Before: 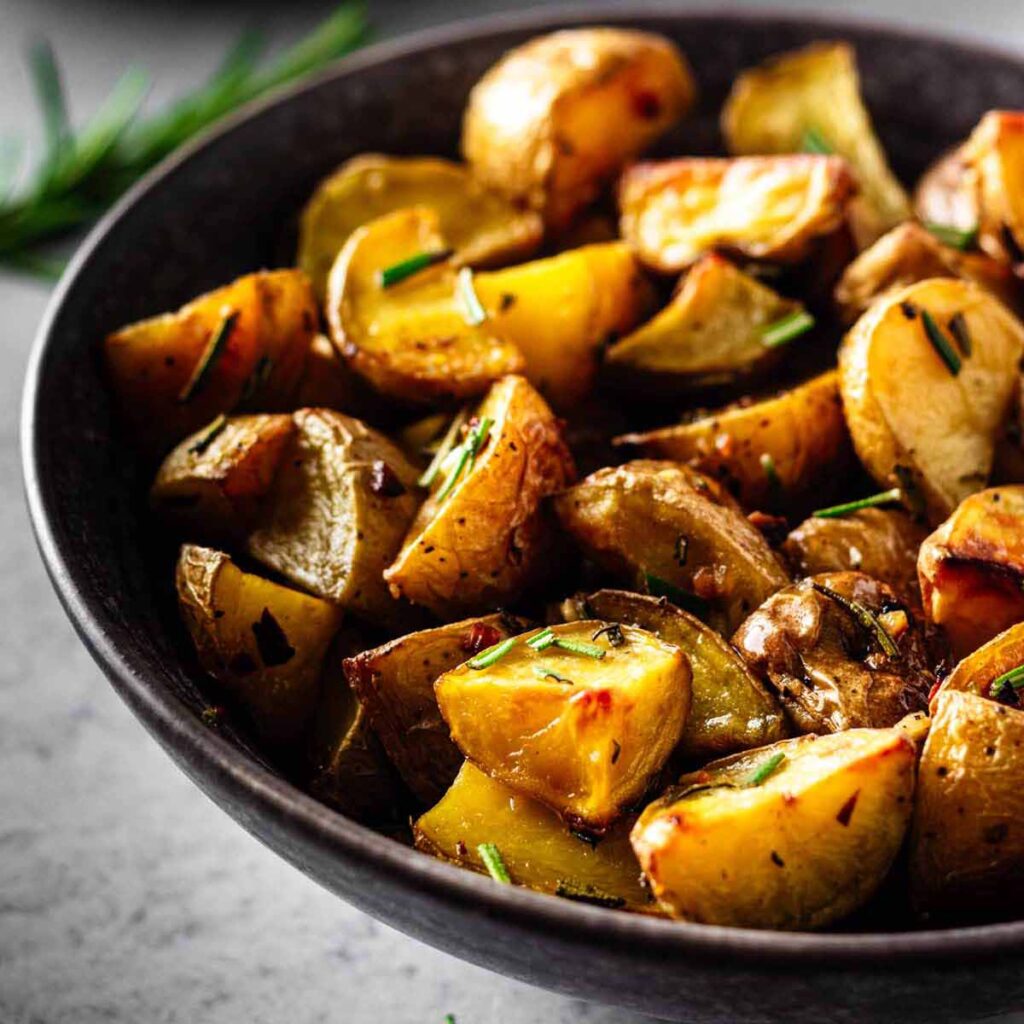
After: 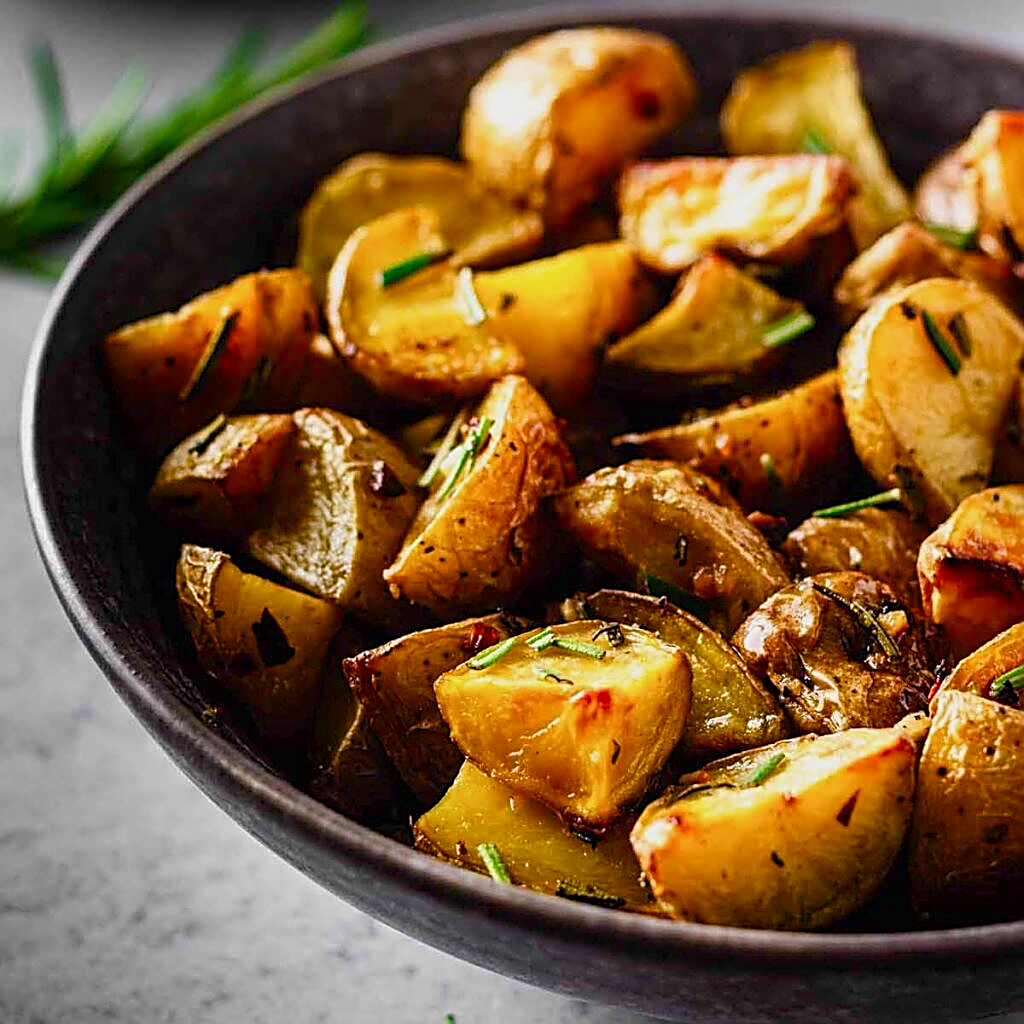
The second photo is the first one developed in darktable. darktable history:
color balance rgb: shadows lift › chroma 1%, shadows lift › hue 113°, highlights gain › chroma 0.2%, highlights gain › hue 333°, perceptual saturation grading › global saturation 20%, perceptual saturation grading › highlights -25%, perceptual saturation grading › shadows 25%, contrast -10%
sharpen: amount 1
